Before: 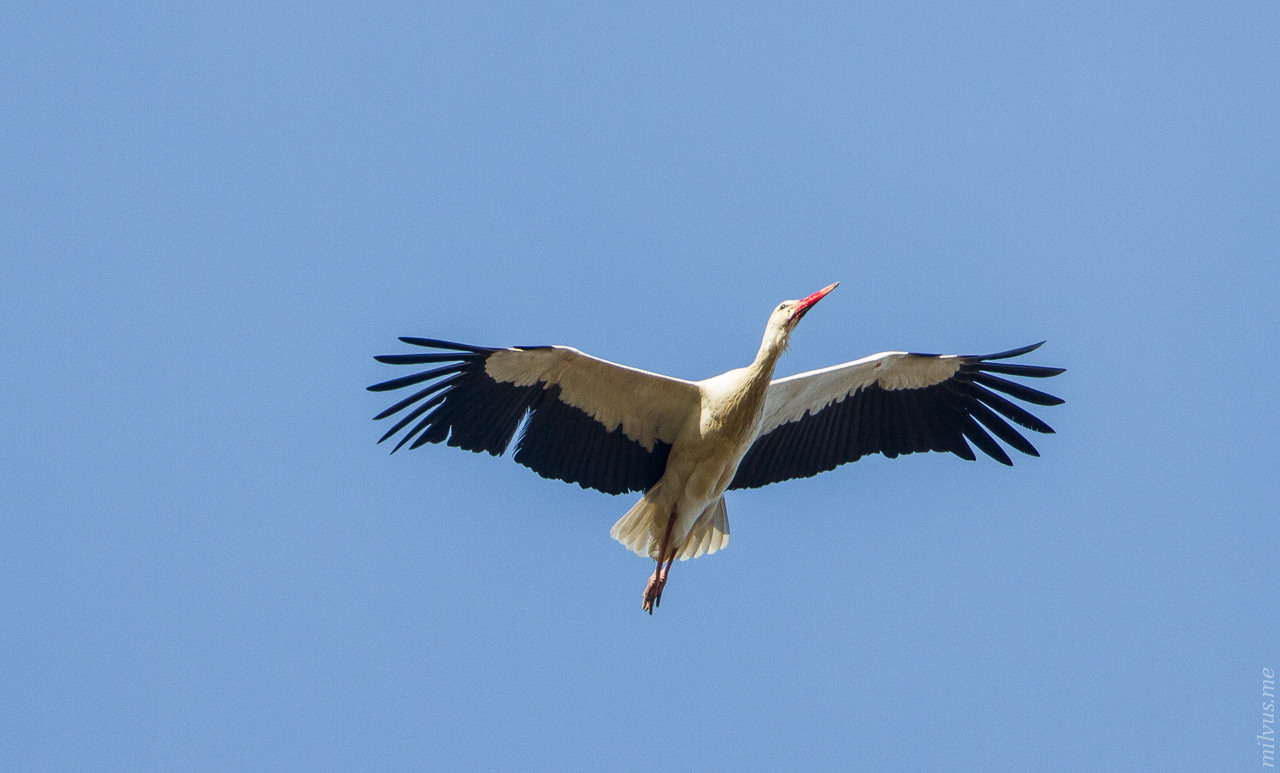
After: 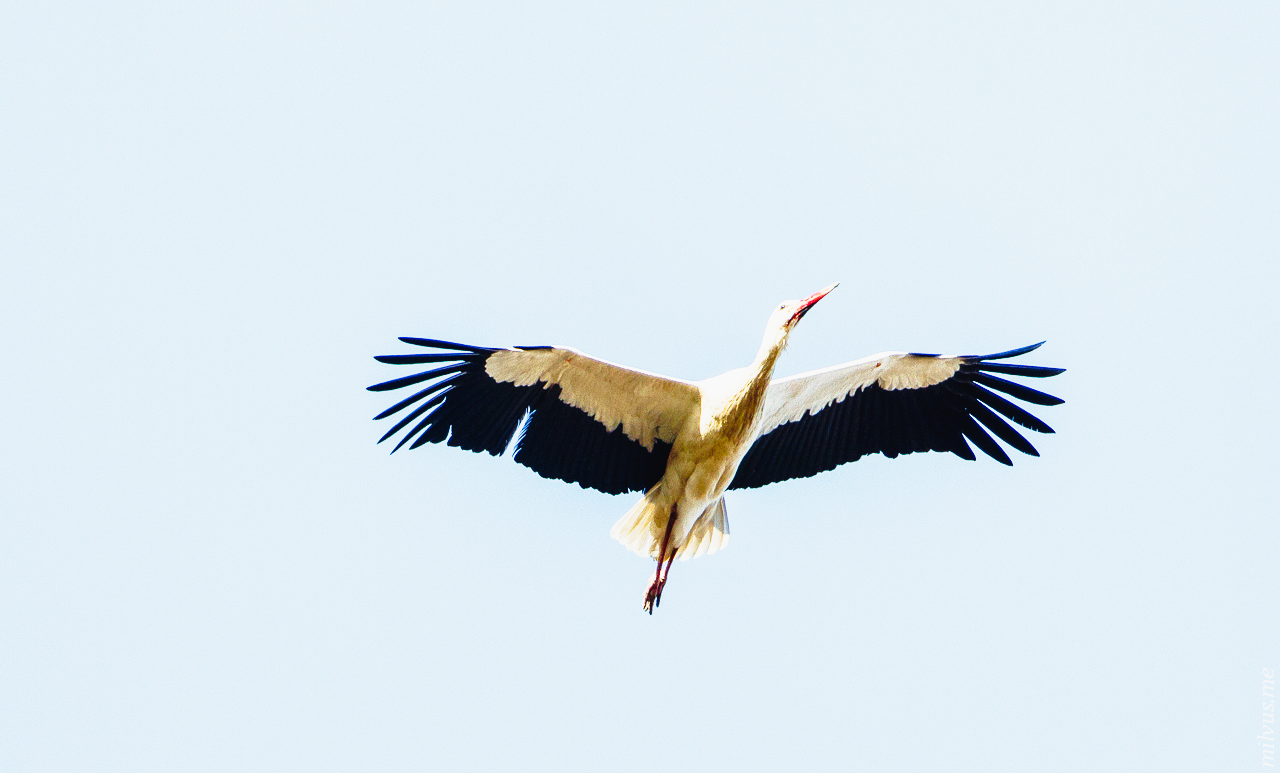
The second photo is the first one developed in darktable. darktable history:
base curve: curves: ch0 [(0, 0) (0.007, 0.004) (0.027, 0.03) (0.046, 0.07) (0.207, 0.54) (0.442, 0.872) (0.673, 0.972) (1, 1)], preserve colors none
tone curve: curves: ch0 [(0, 0.021) (0.049, 0.044) (0.157, 0.131) (0.359, 0.419) (0.469, 0.544) (0.634, 0.722) (0.839, 0.909) (0.998, 0.978)]; ch1 [(0, 0) (0.437, 0.408) (0.472, 0.47) (0.502, 0.503) (0.527, 0.53) (0.564, 0.573) (0.614, 0.654) (0.669, 0.748) (0.859, 0.899) (1, 1)]; ch2 [(0, 0) (0.33, 0.301) (0.421, 0.443) (0.487, 0.504) (0.502, 0.509) (0.535, 0.537) (0.565, 0.595) (0.608, 0.667) (1, 1)], preserve colors none
